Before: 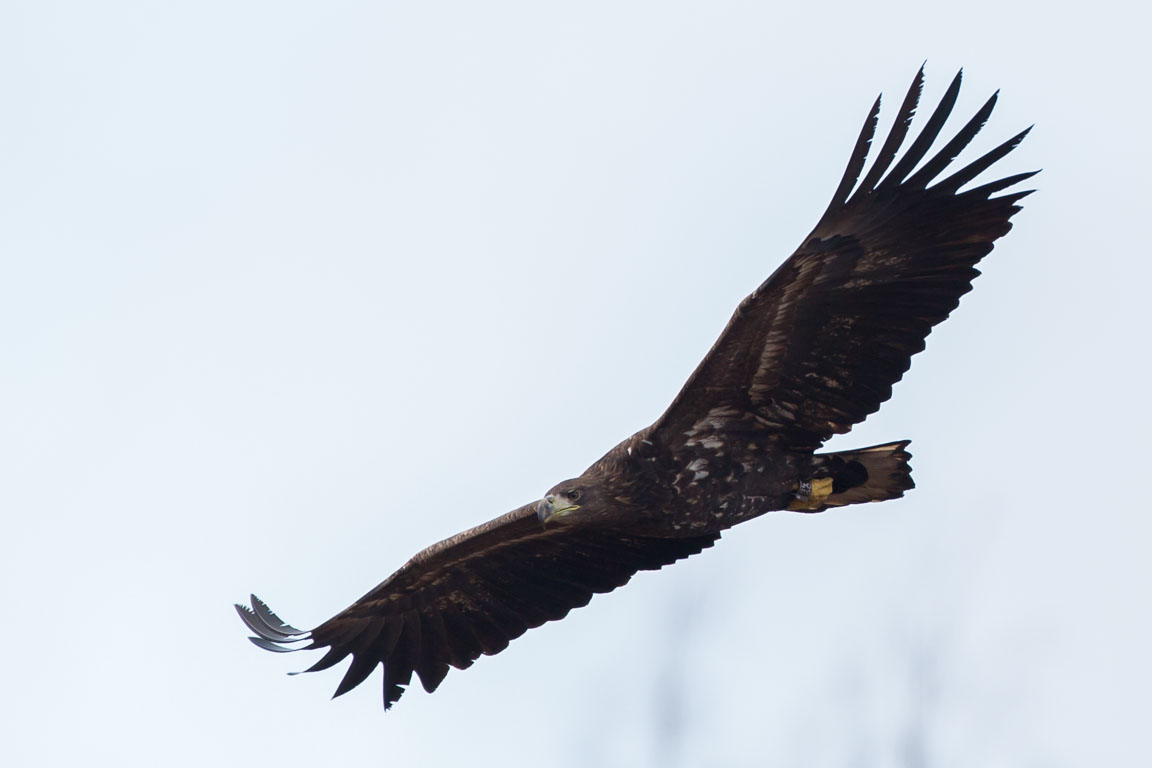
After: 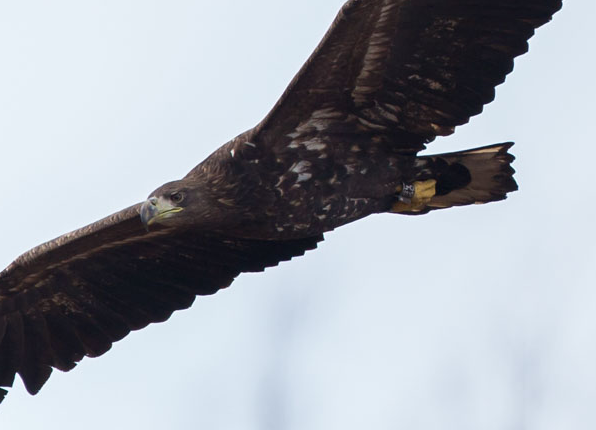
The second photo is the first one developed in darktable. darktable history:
white balance: red 1, blue 1
crop: left 34.479%, top 38.822%, right 13.718%, bottom 5.172%
